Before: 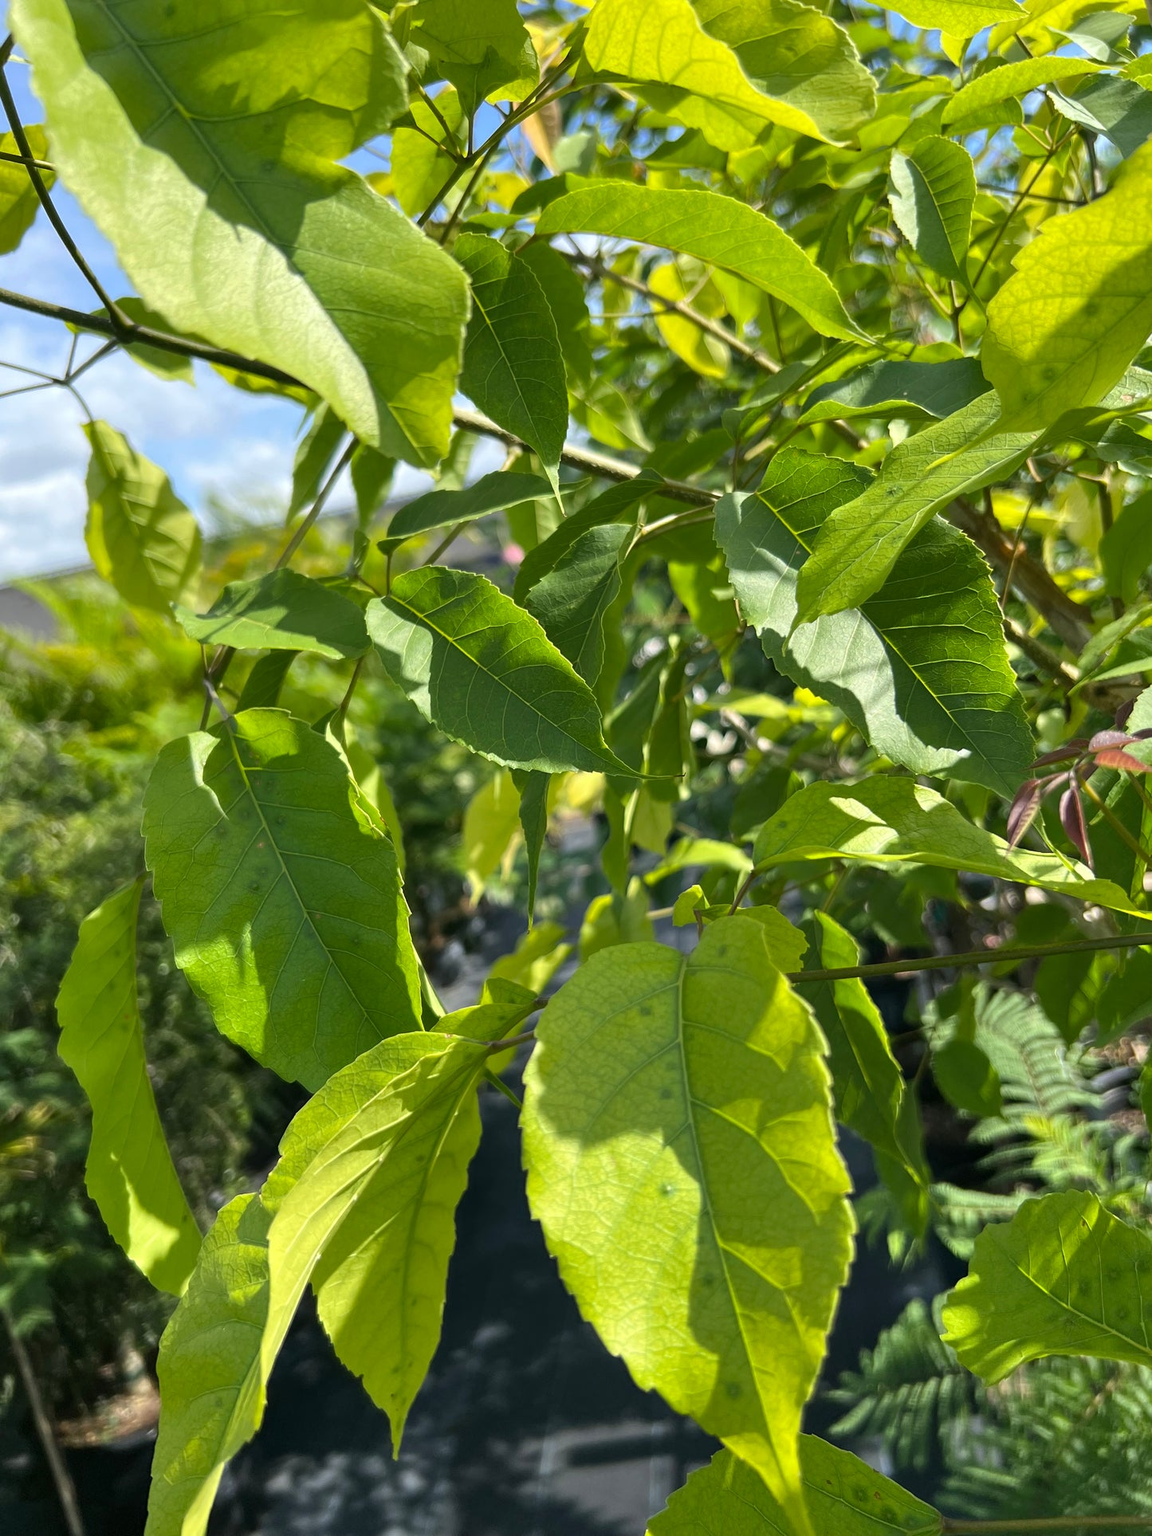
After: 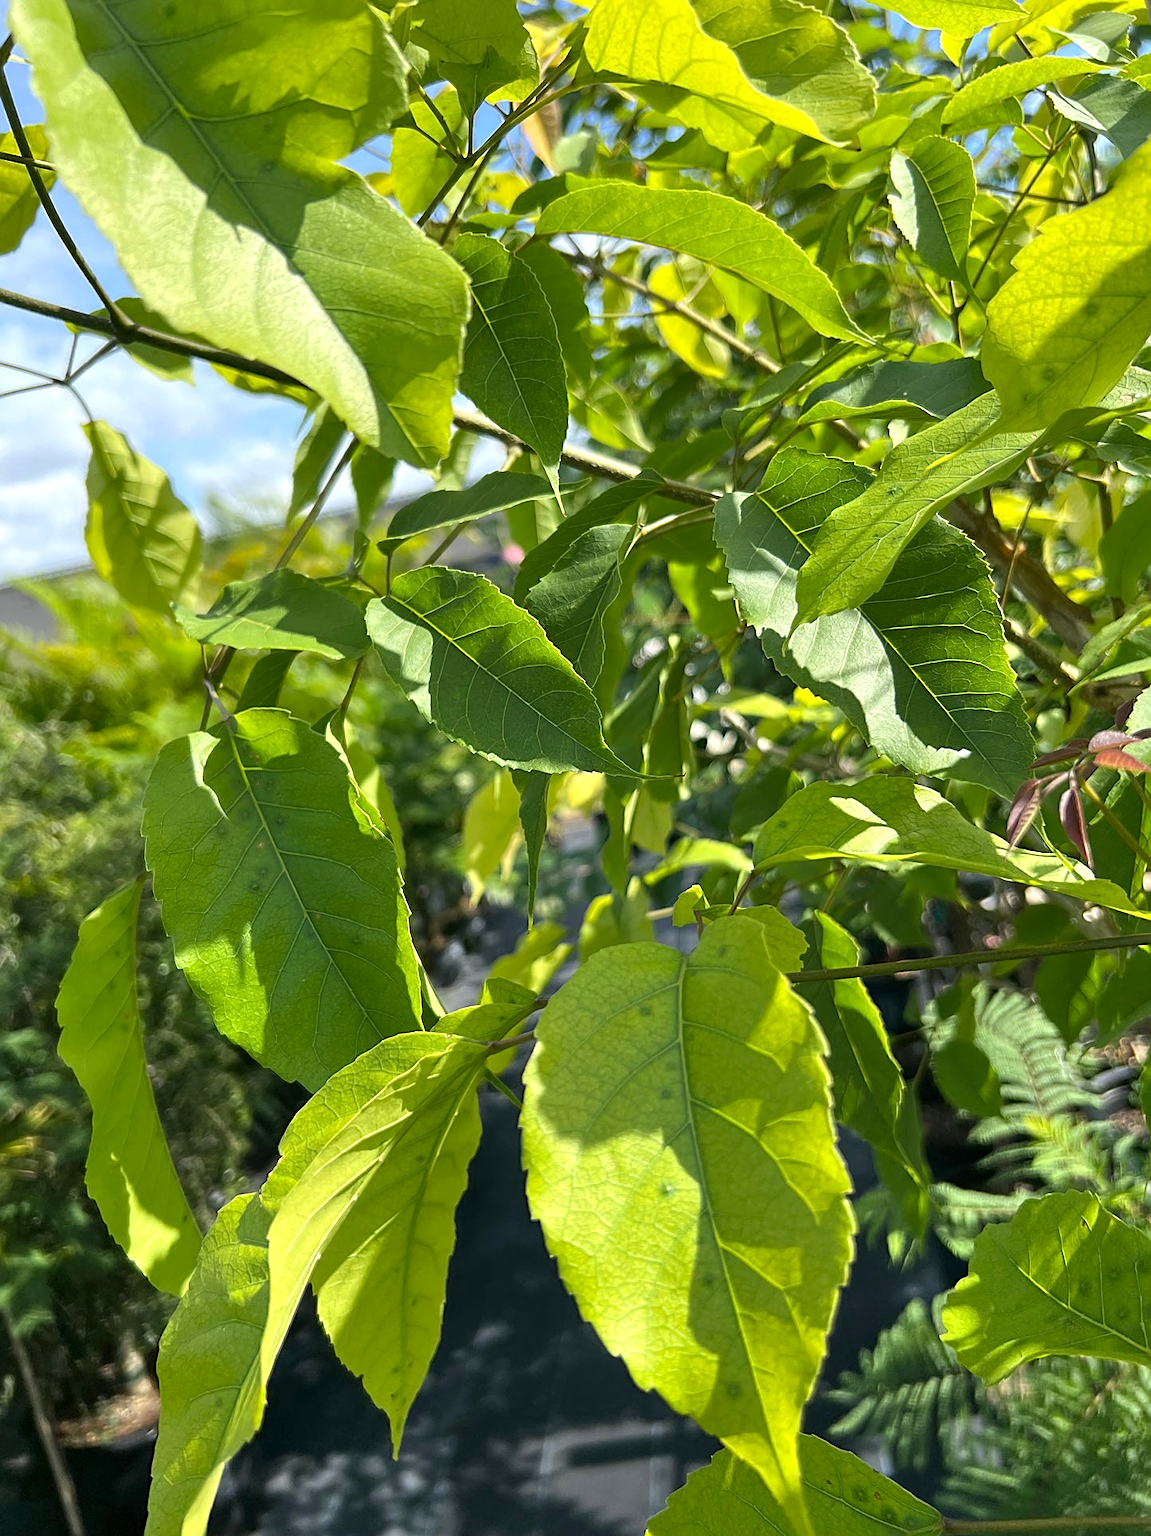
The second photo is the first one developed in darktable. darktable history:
exposure: black level correction 0.001, exposure 0.191 EV, compensate highlight preservation false
sharpen: on, module defaults
